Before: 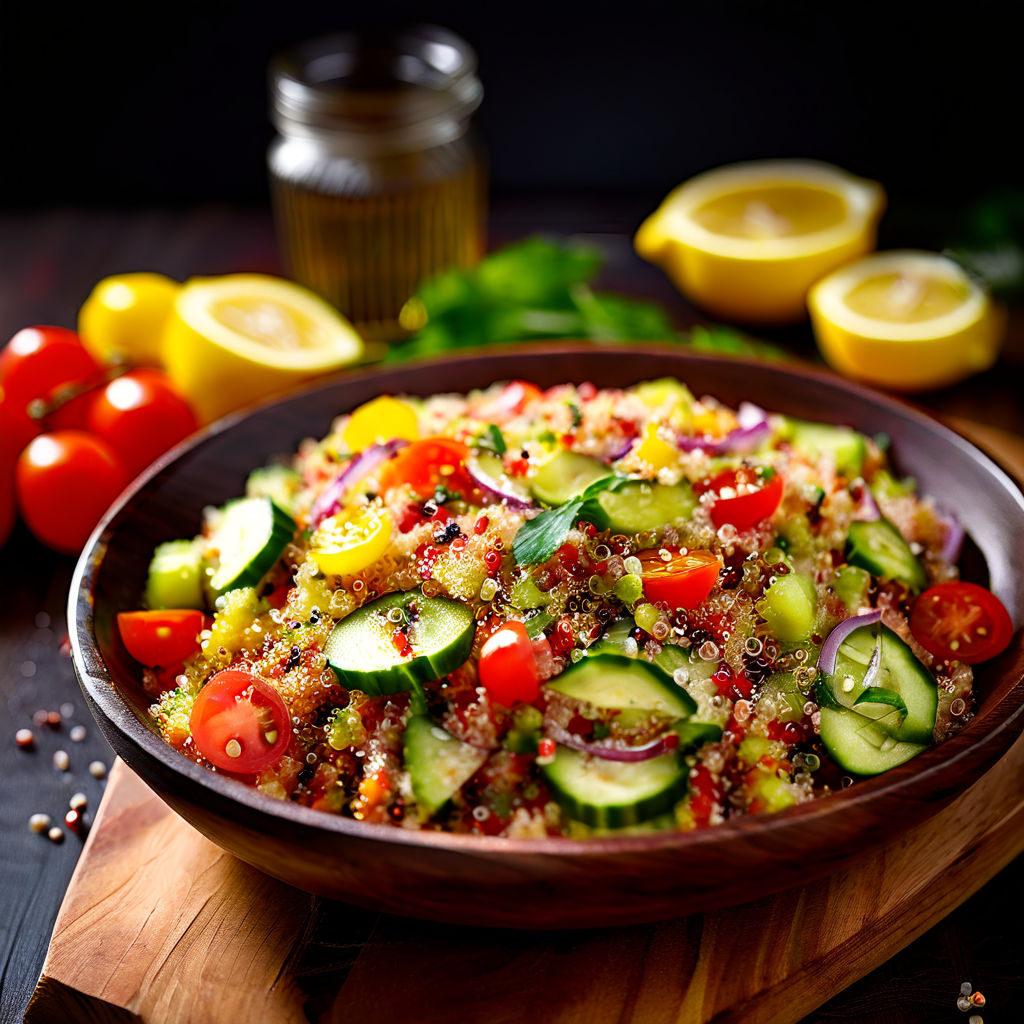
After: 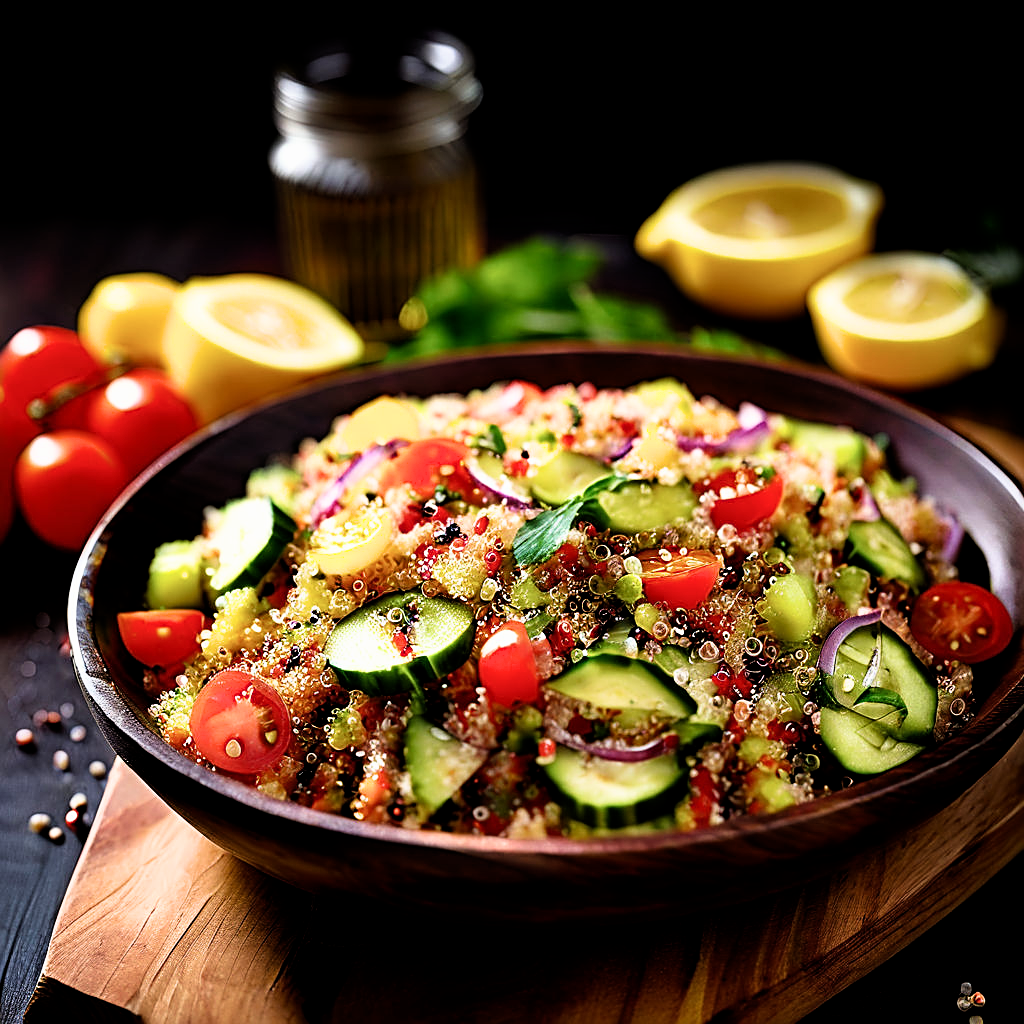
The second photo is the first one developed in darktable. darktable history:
filmic rgb: black relative exposure -8.7 EV, white relative exposure 2.66 EV, target black luminance 0%, target white luminance 99.898%, hardness 6.27, latitude 74.25%, contrast 1.318, highlights saturation mix -6.34%
sharpen: on, module defaults
velvia: on, module defaults
